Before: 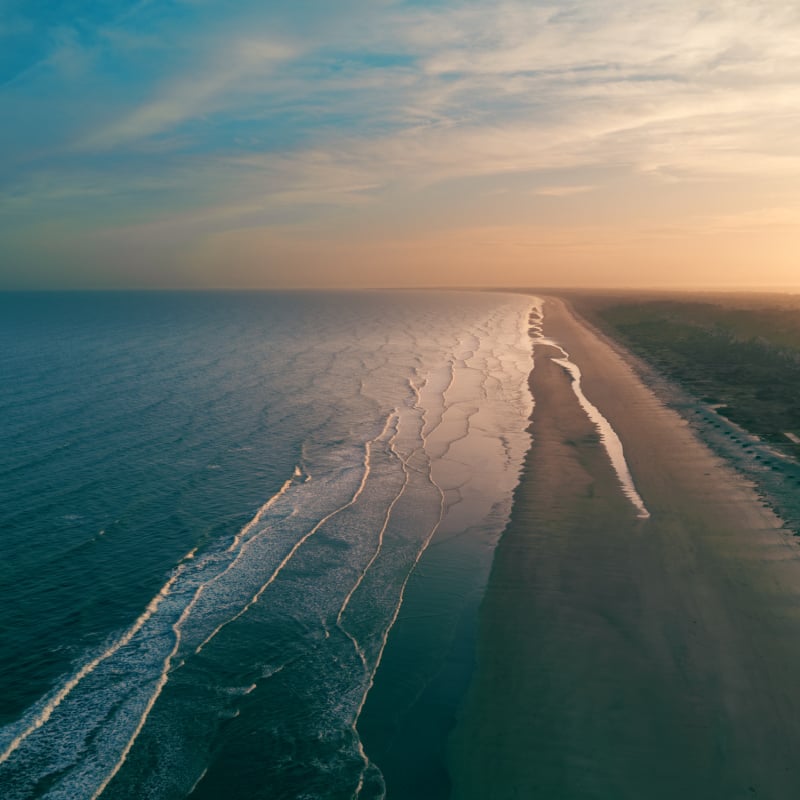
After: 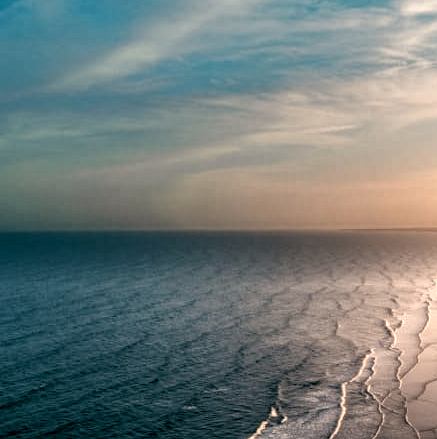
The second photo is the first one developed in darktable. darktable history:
local contrast: highlights 19%, detail 186%
filmic rgb: black relative exposure -3.64 EV, white relative exposure 2.44 EV, hardness 3.29
crop and rotate: left 3.047%, top 7.509%, right 42.236%, bottom 37.598%
